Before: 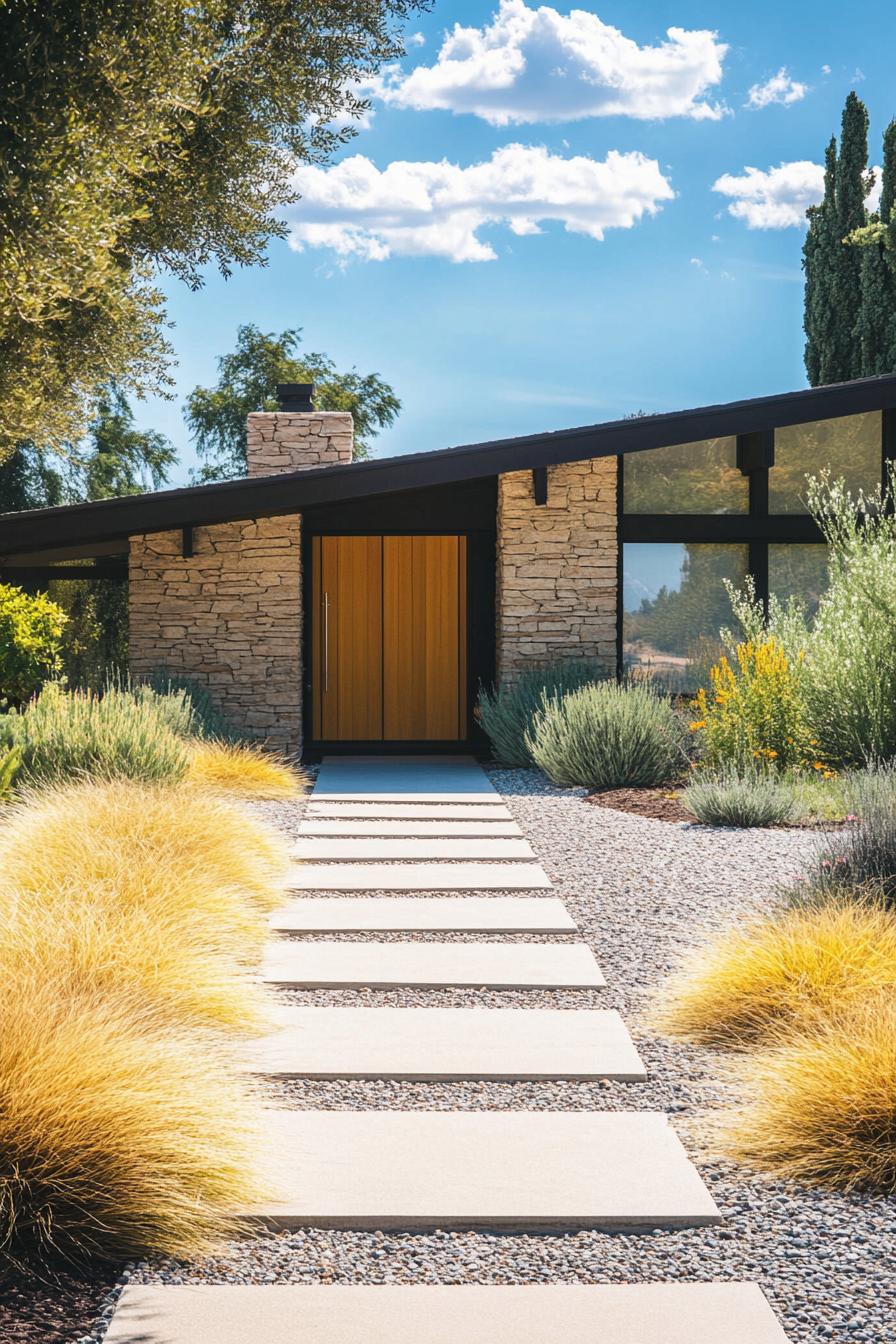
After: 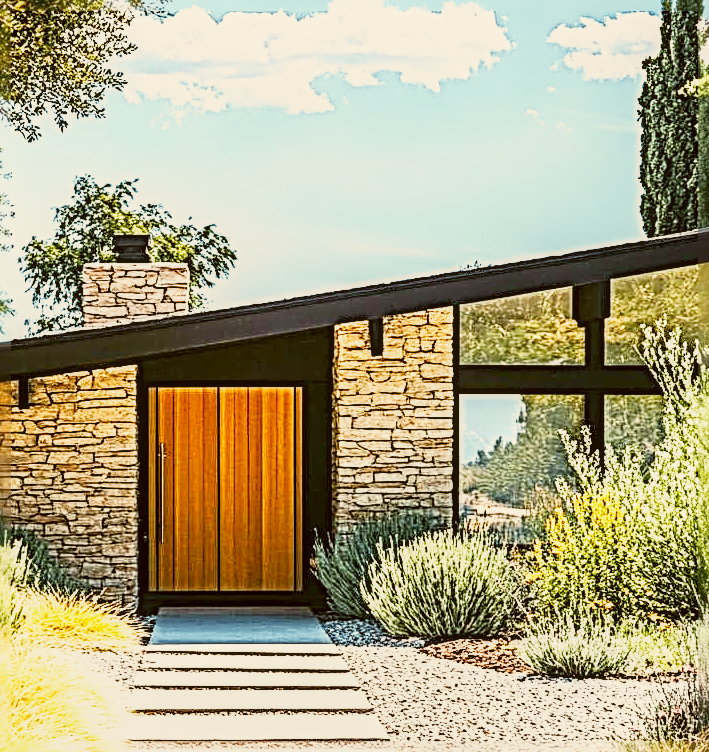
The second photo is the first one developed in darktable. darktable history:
tone curve: curves: ch0 [(0.013, 0) (0.061, 0.068) (0.239, 0.256) (0.502, 0.505) (0.683, 0.676) (0.761, 0.773) (0.858, 0.858) (0.987, 0.945)]; ch1 [(0, 0) (0.172, 0.123) (0.304, 0.288) (0.414, 0.44) (0.472, 0.473) (0.502, 0.508) (0.521, 0.528) (0.583, 0.595) (0.654, 0.673) (0.728, 0.761) (1, 1)]; ch2 [(0, 0) (0.411, 0.424) (0.485, 0.476) (0.502, 0.502) (0.553, 0.557) (0.57, 0.576) (1, 1)], color space Lab, independent channels, preserve colors none
sharpen: radius 4.01, amount 1.995
local contrast: on, module defaults
crop: left 18.308%, top 11.117%, right 2.508%, bottom 32.905%
base curve: curves: ch0 [(0, 0) (0.007, 0.004) (0.027, 0.03) (0.046, 0.07) (0.207, 0.54) (0.442, 0.872) (0.673, 0.972) (1, 1)], preserve colors none
color correction: highlights a* -1.21, highlights b* 10.04, shadows a* 0.572, shadows b* 19.4
